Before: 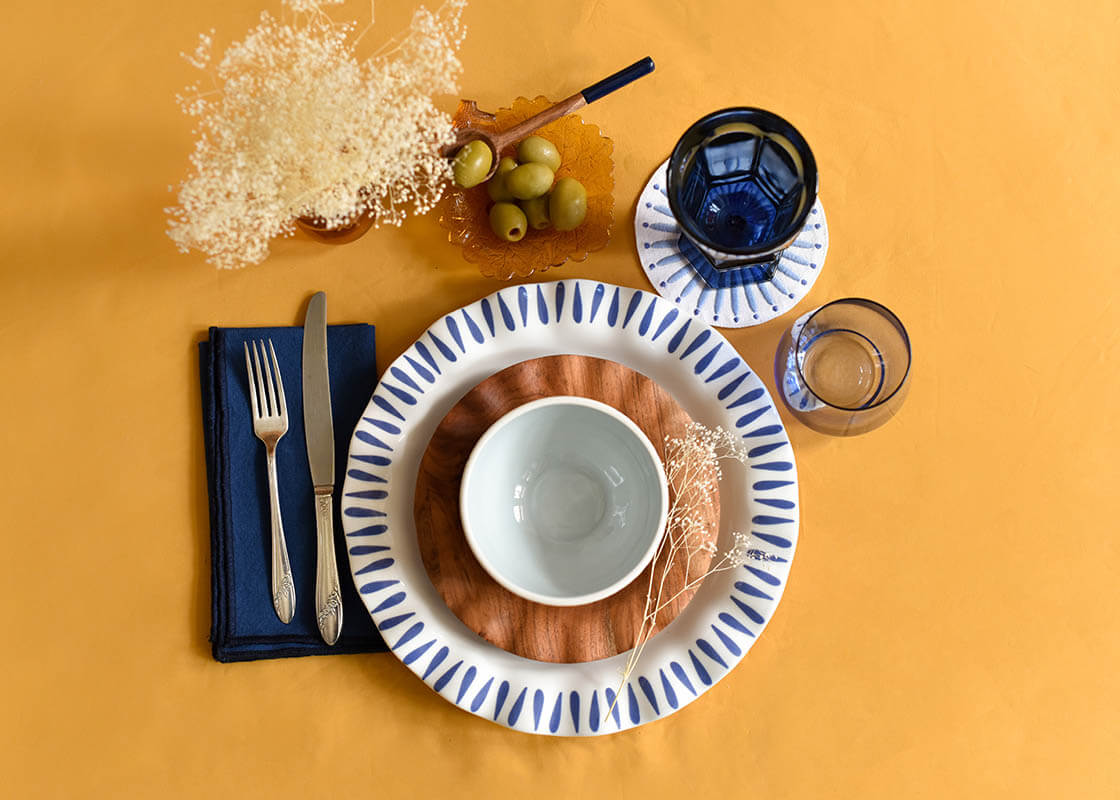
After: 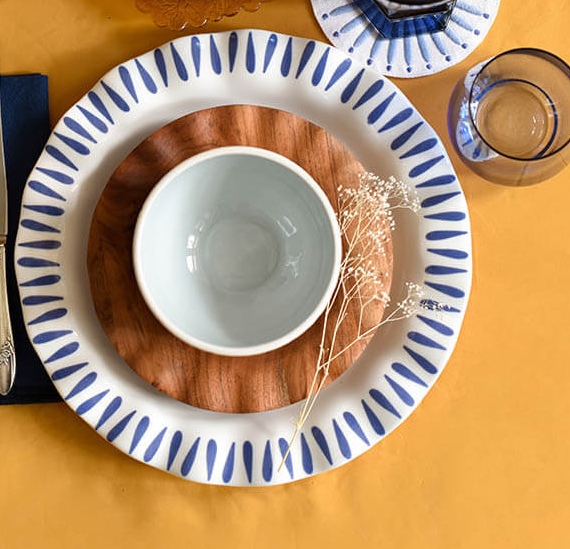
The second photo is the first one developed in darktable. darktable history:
crop and rotate: left 29.243%, top 31.283%, right 19.825%
